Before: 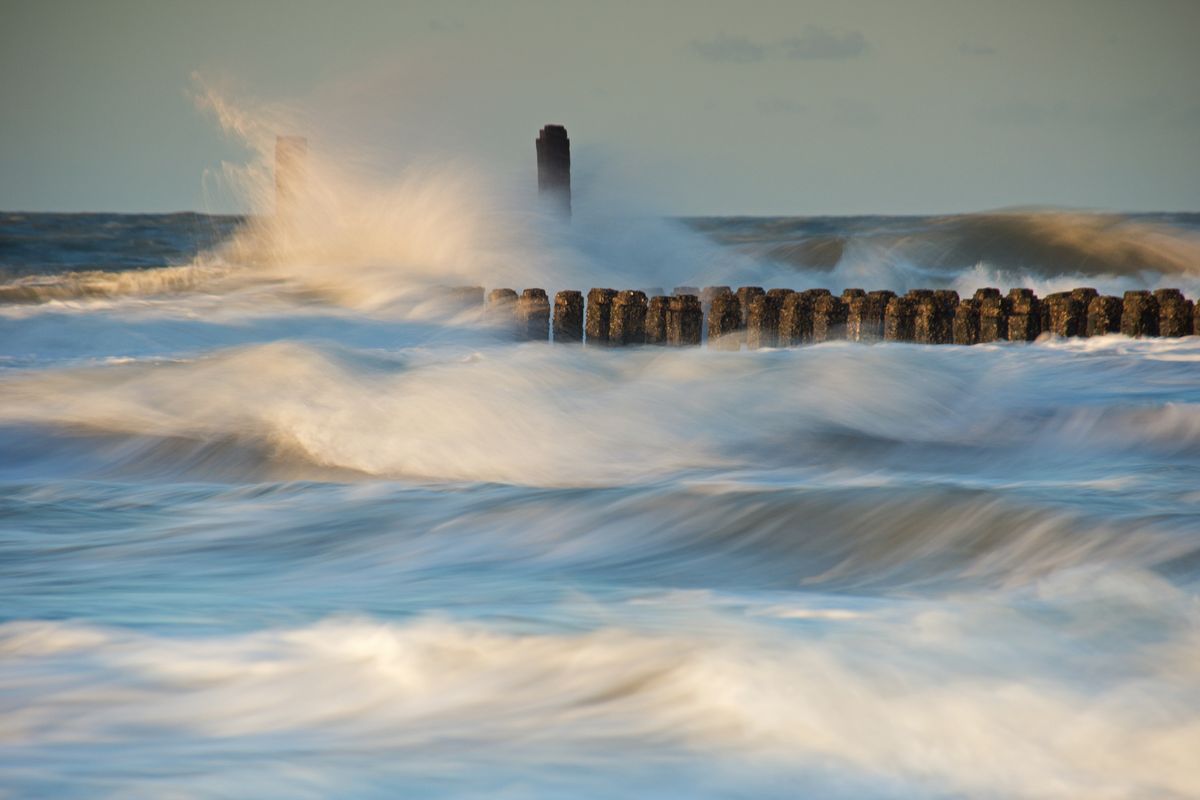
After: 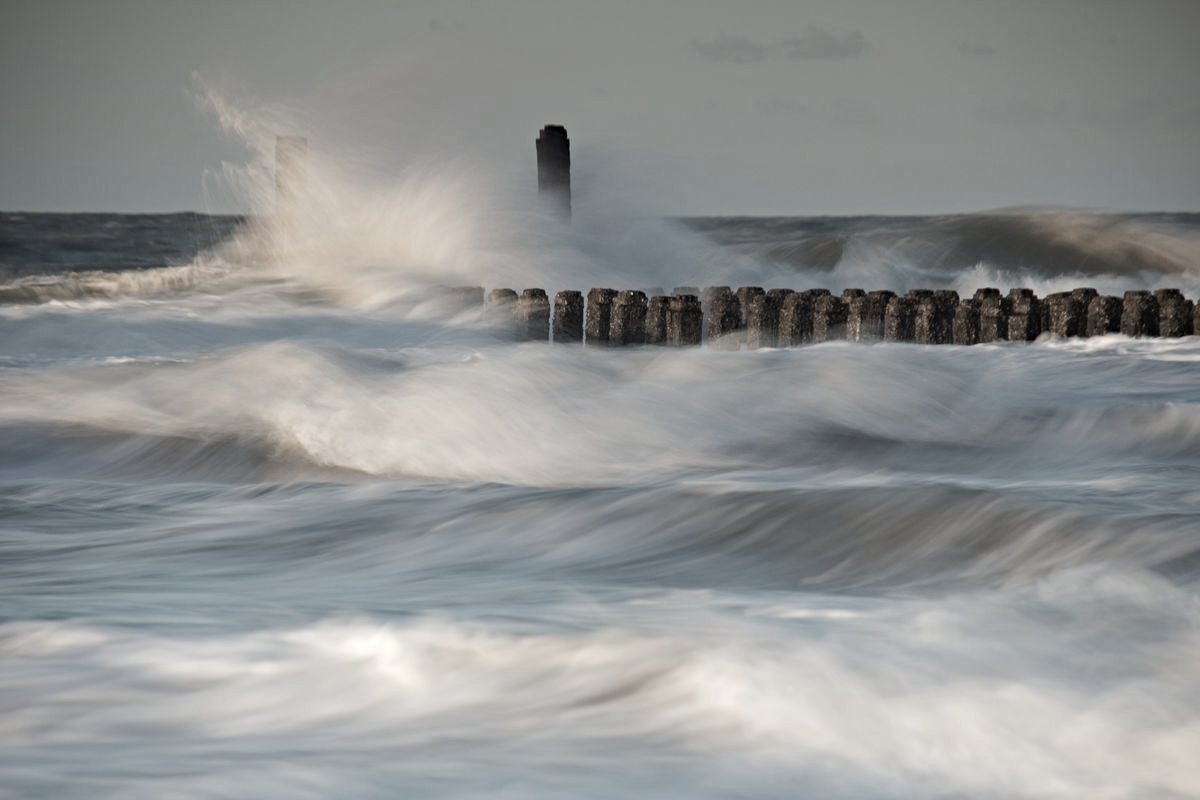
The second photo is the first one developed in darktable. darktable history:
haze removal: compatibility mode true, adaptive false
color correction: saturation 0.3
